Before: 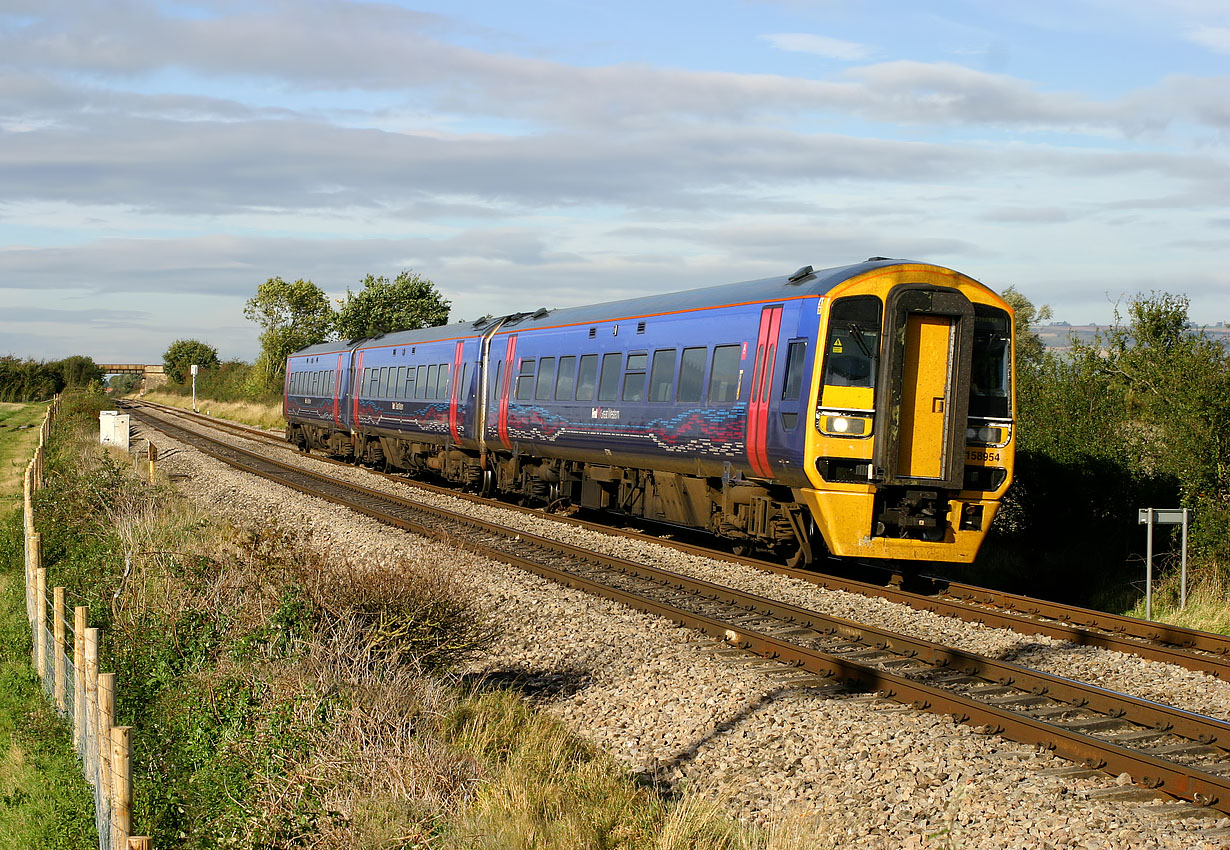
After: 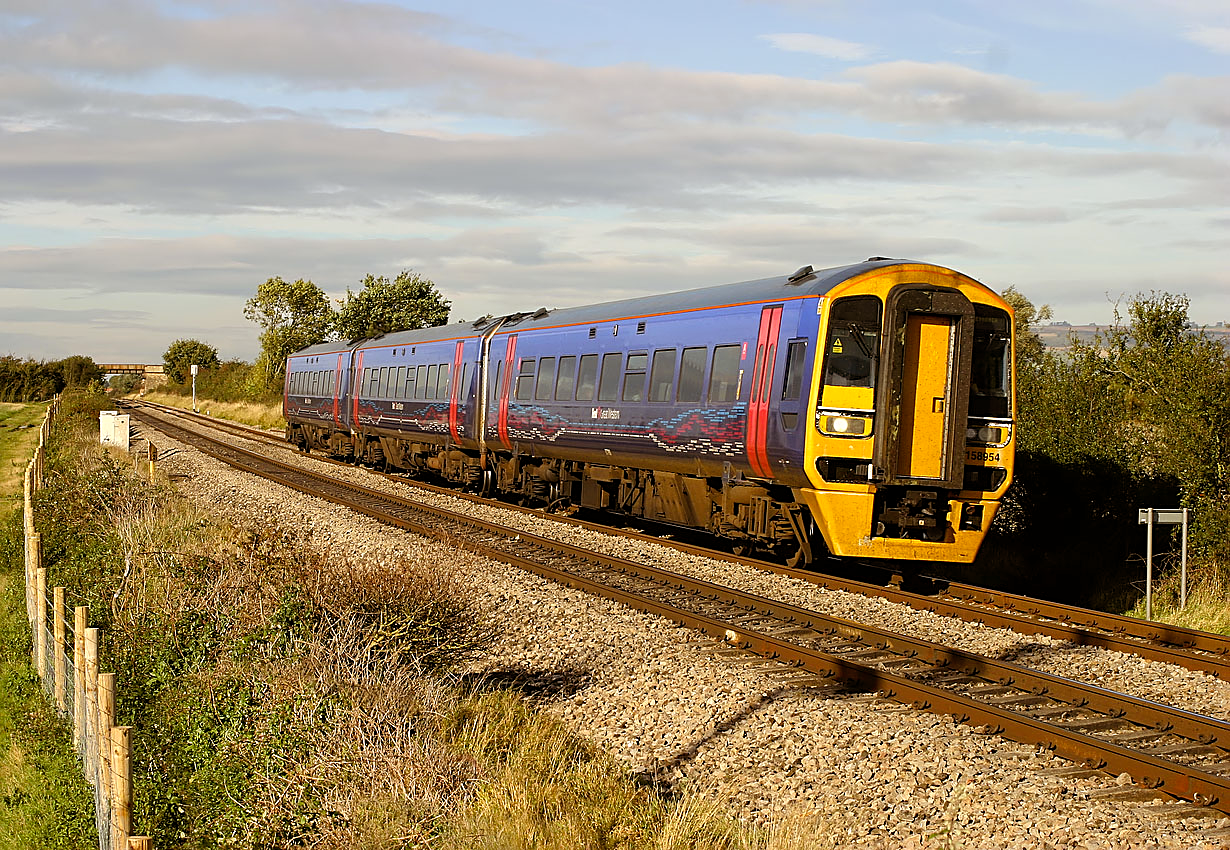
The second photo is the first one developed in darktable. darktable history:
color balance rgb: shadows lift › chroma 4.41%, shadows lift › hue 27°, power › chroma 2.5%, power › hue 70°, highlights gain › chroma 1%, highlights gain › hue 27°, saturation formula JzAzBz (2021)
sharpen: on, module defaults
